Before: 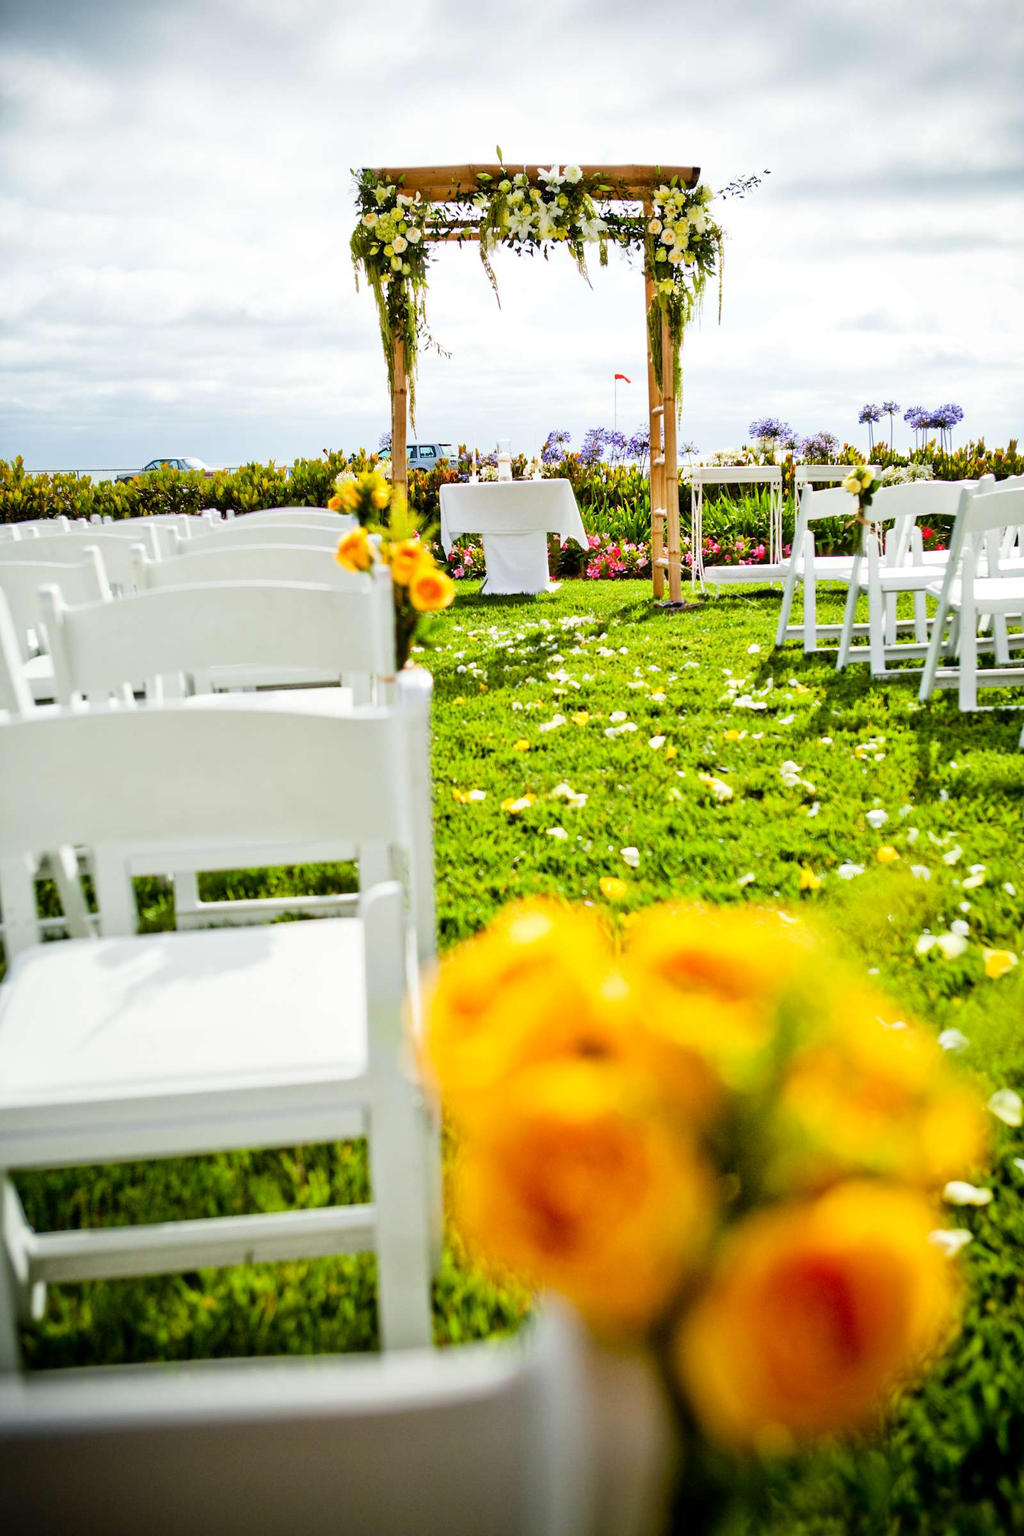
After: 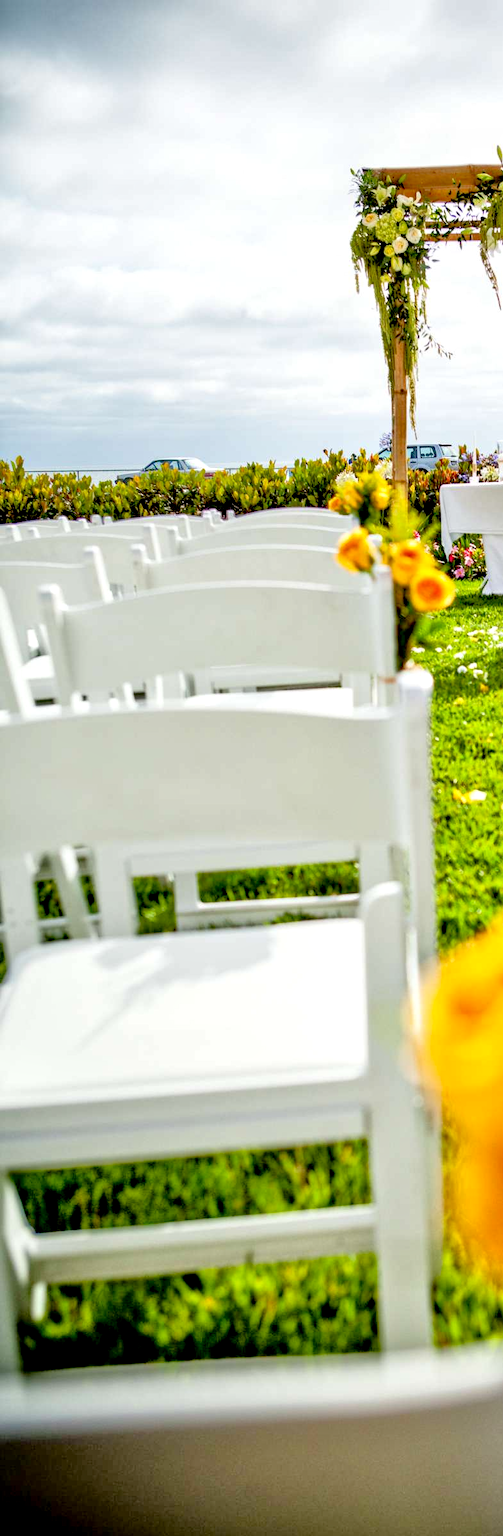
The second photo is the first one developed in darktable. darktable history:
exposure: black level correction 0.009, exposure 0.014 EV, compensate highlight preservation false
tone equalizer: -7 EV 0.15 EV, -6 EV 0.6 EV, -5 EV 1.15 EV, -4 EV 1.33 EV, -3 EV 1.15 EV, -2 EV 0.6 EV, -1 EV 0.15 EV, mask exposure compensation -0.5 EV
local contrast: detail 130%
crop and rotate: left 0%, top 0%, right 50.845%
